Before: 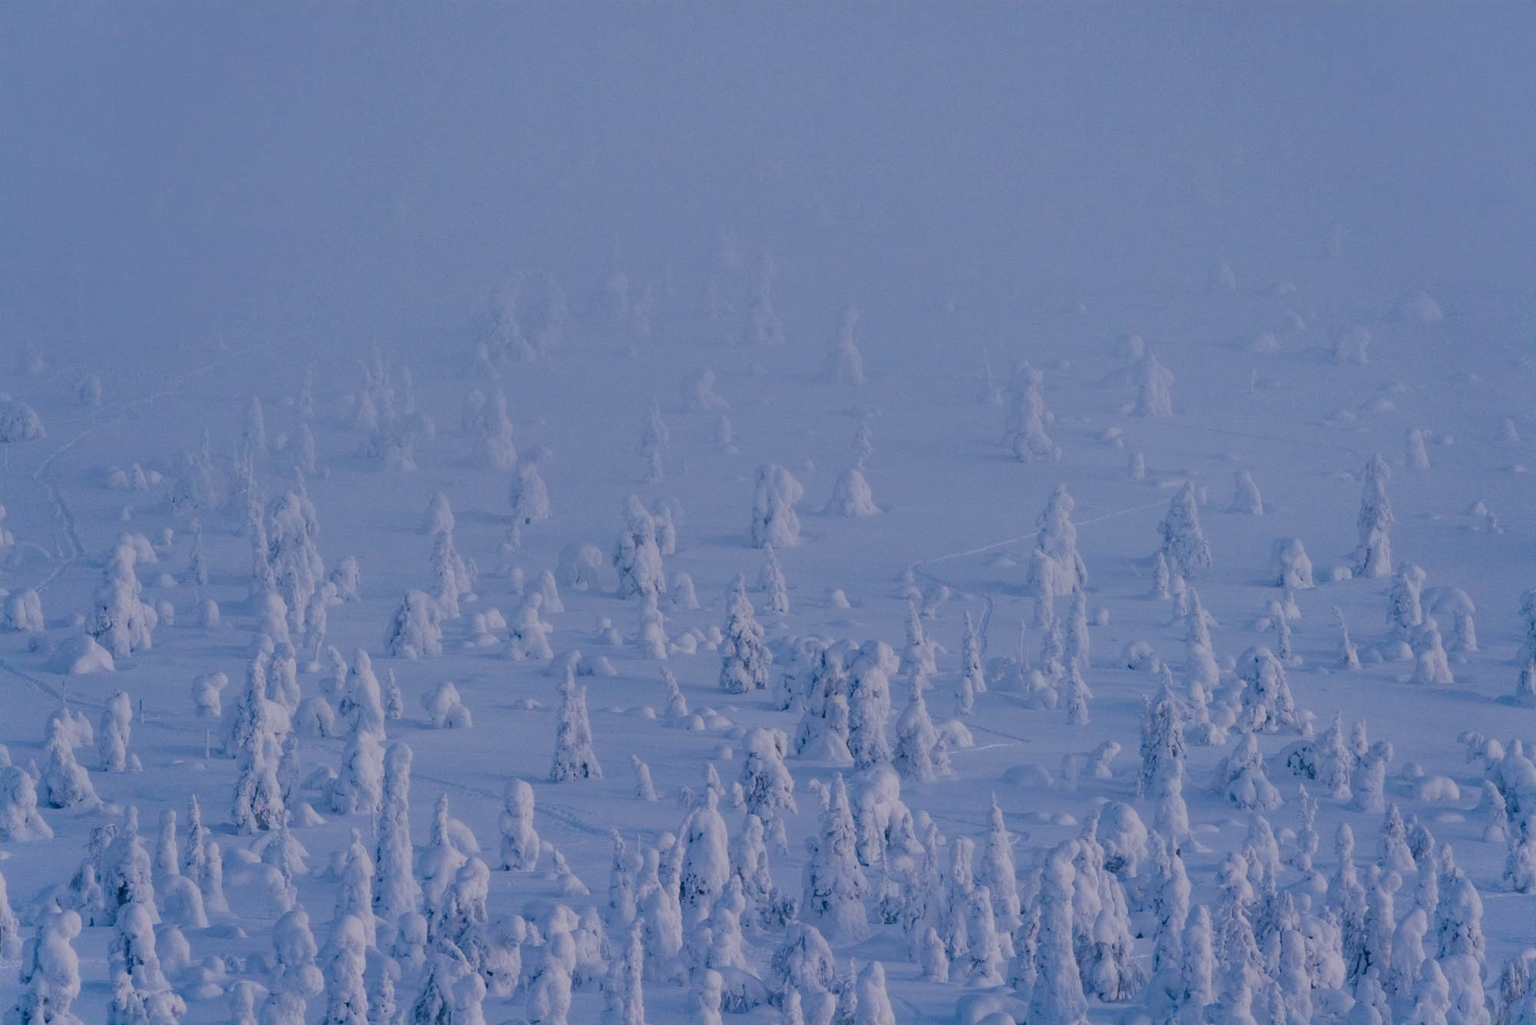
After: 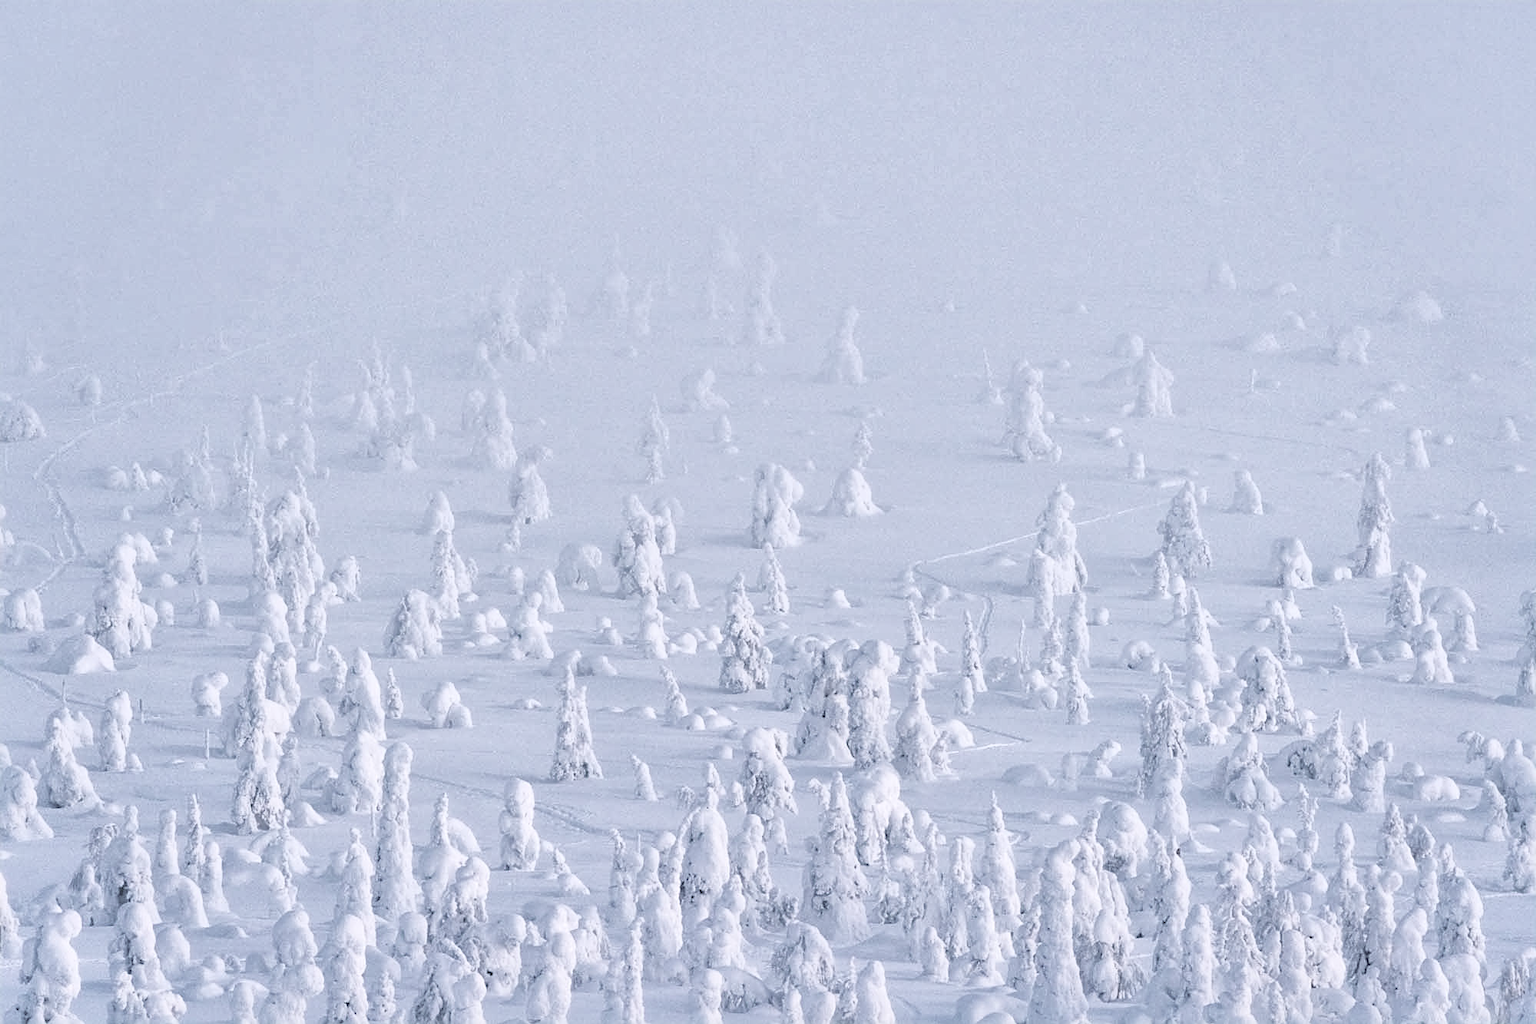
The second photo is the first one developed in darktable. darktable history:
sharpen: on, module defaults
white balance: emerald 1
global tonemap: drago (1, 100), detail 1
contrast brightness saturation: brightness 0.18, saturation -0.5
